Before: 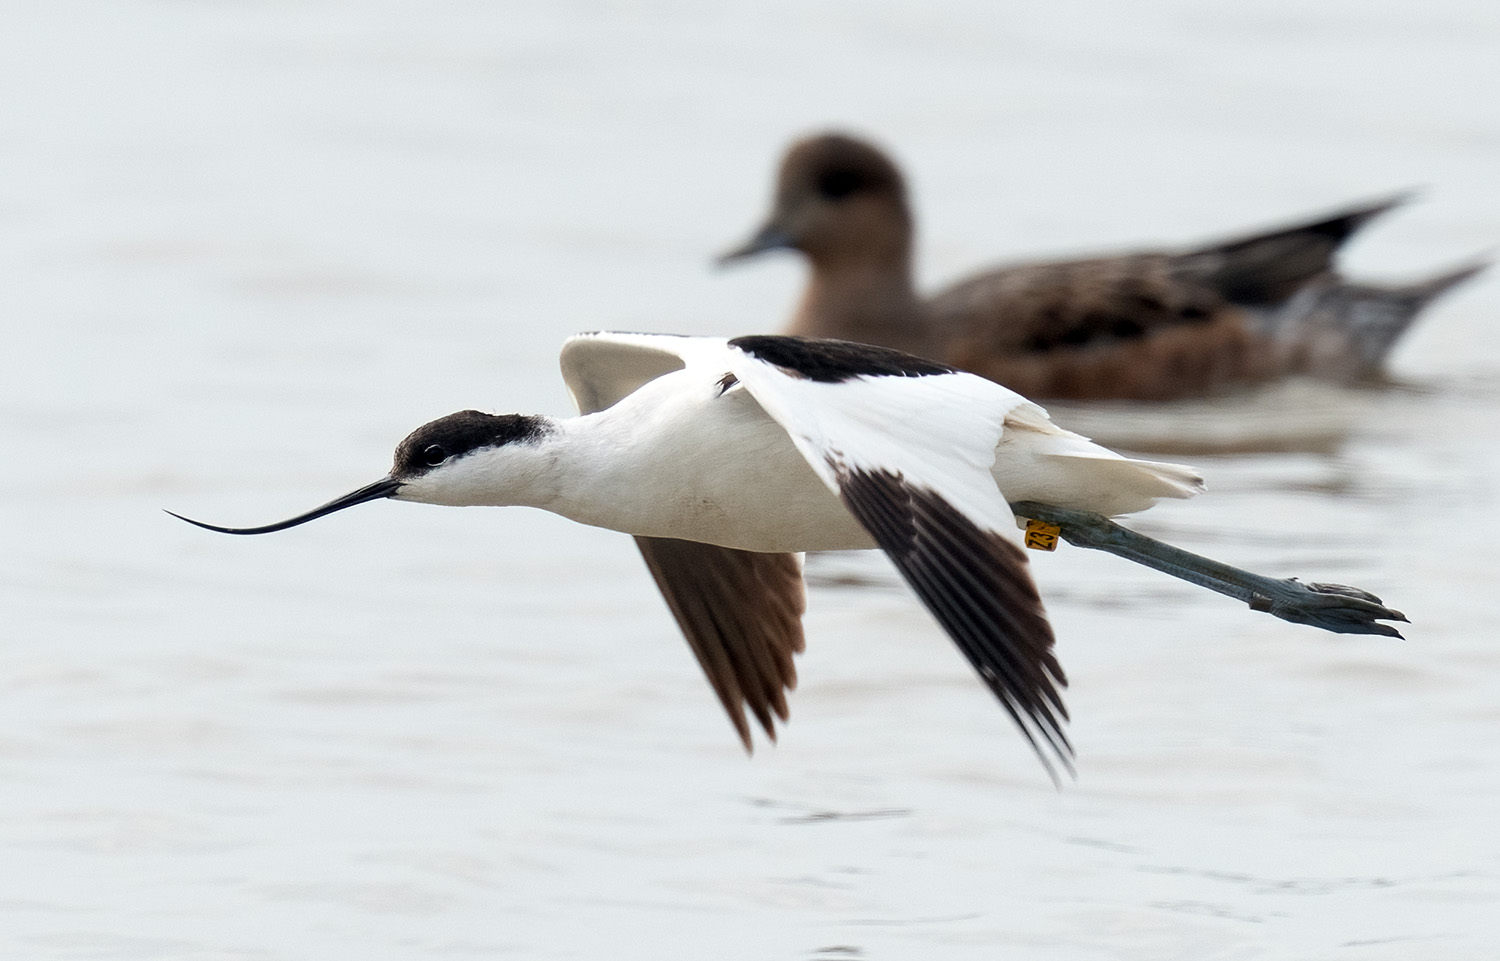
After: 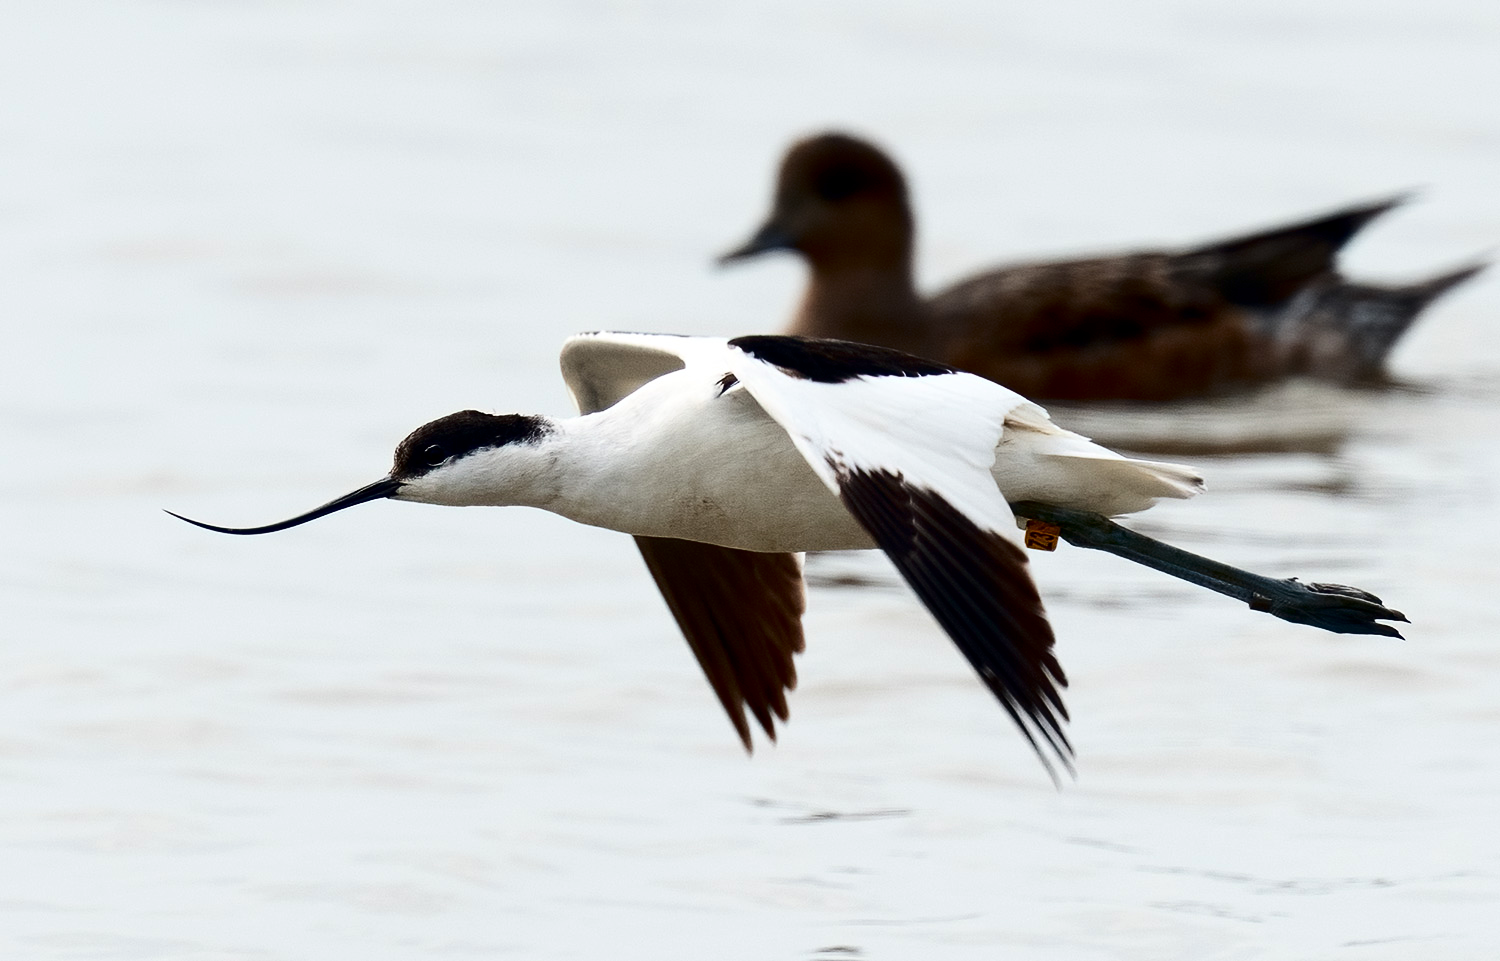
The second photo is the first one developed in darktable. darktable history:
contrast brightness saturation: contrast 0.242, brightness -0.241, saturation 0.136
